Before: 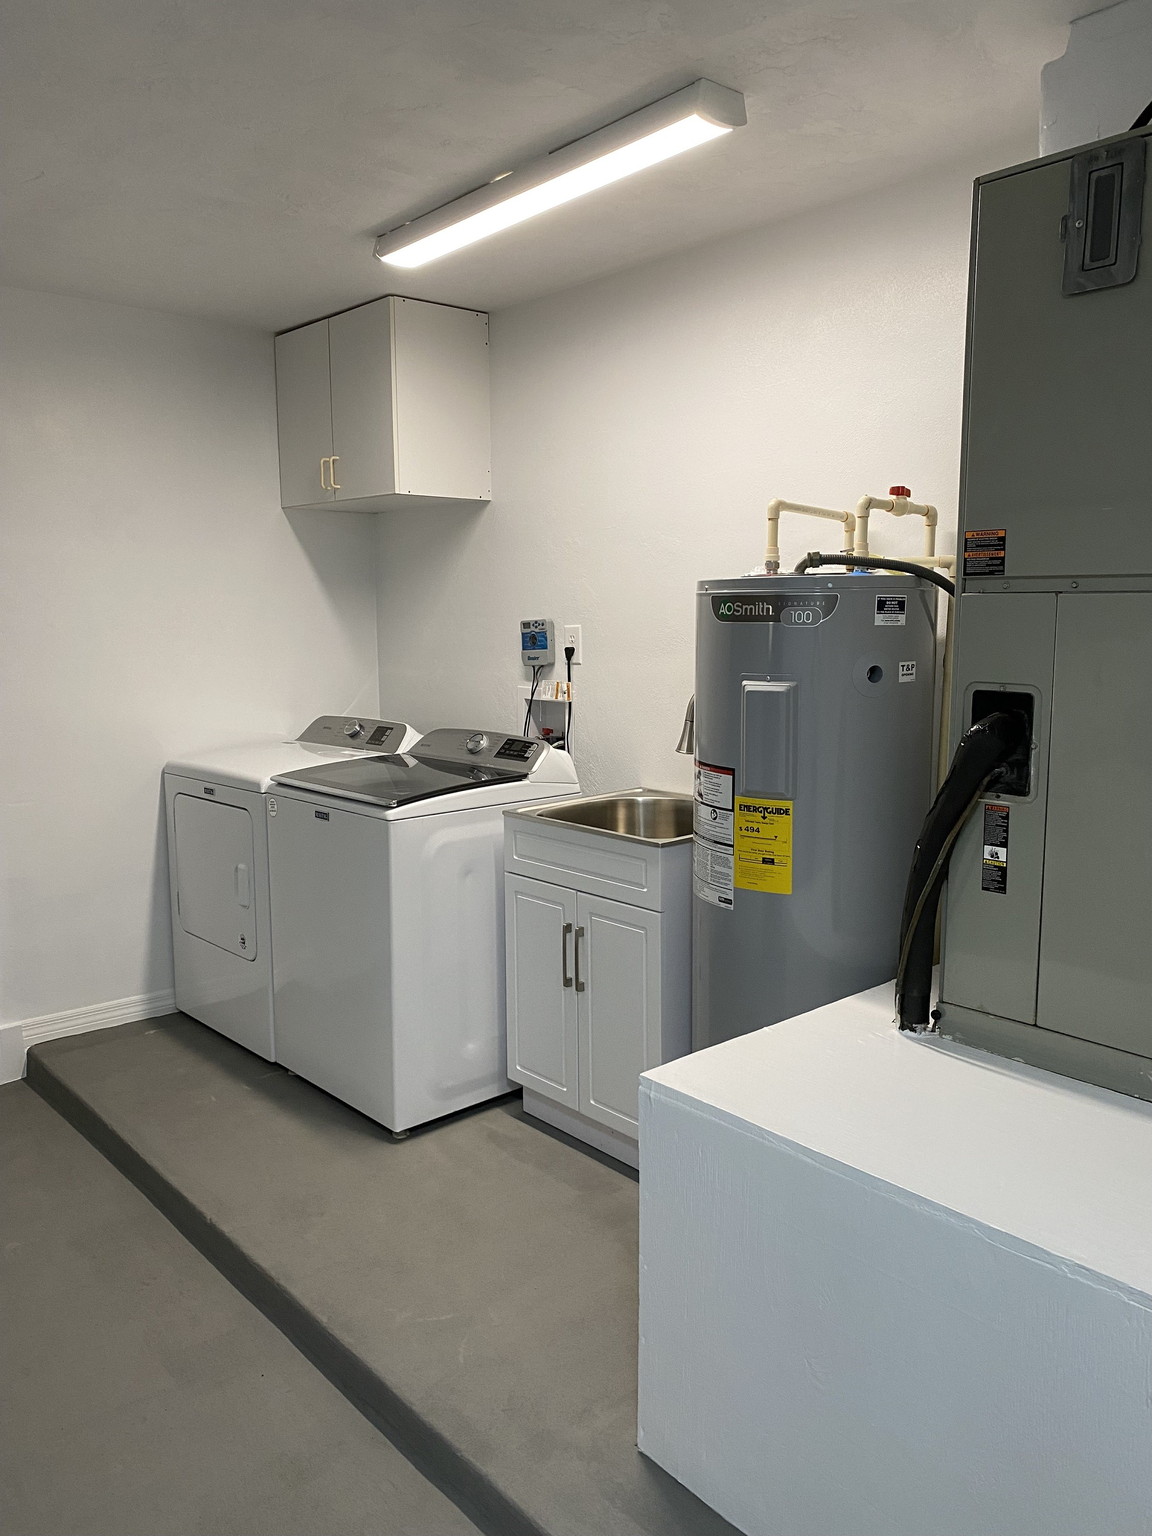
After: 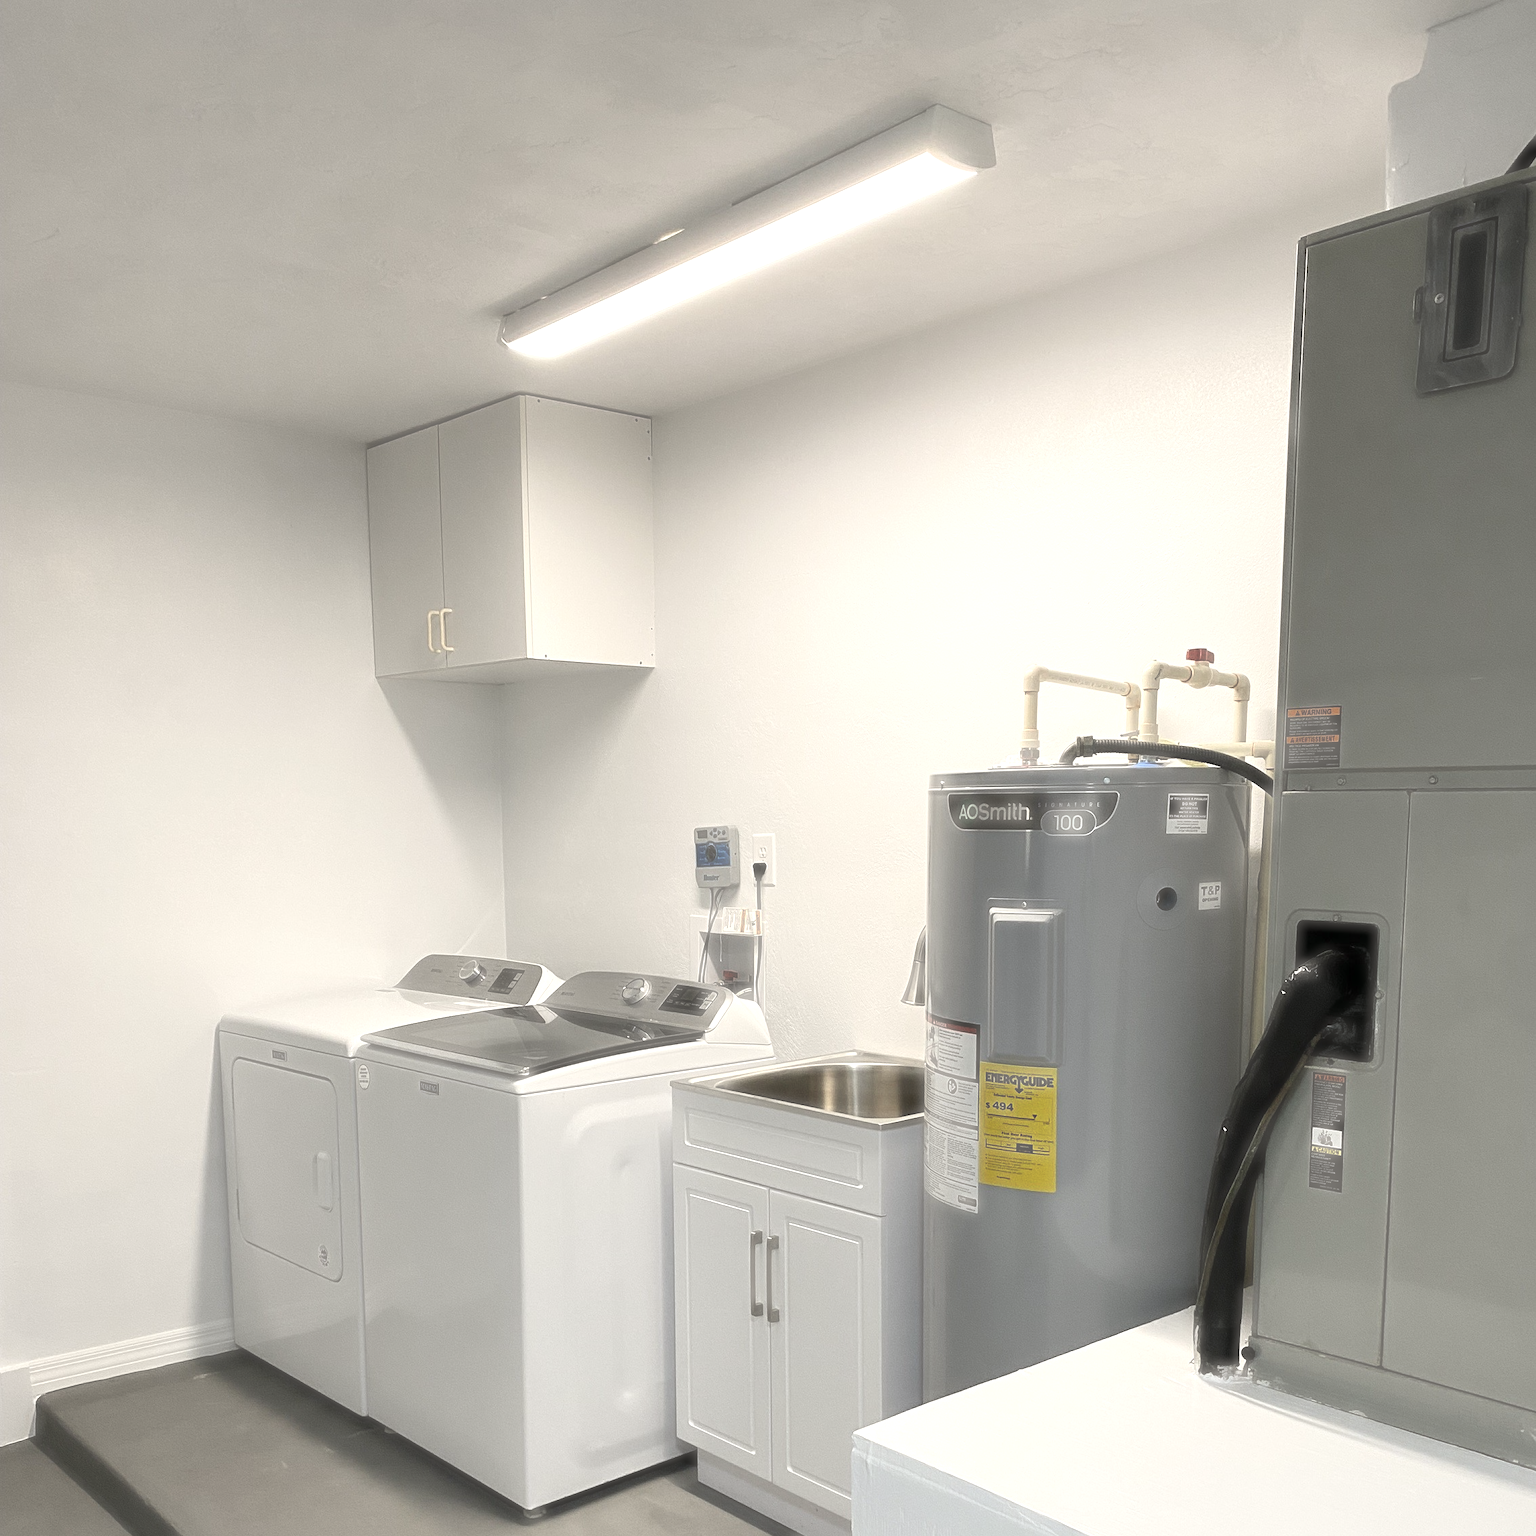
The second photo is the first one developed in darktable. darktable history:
local contrast: mode bilateral grid, contrast 10, coarseness 25, detail 110%, midtone range 0.2
haze removal: strength -0.9, distance 0.225, compatibility mode true, adaptive false
crop: bottom 24.967%
exposure: exposure 0.4 EV, compensate highlight preservation false
